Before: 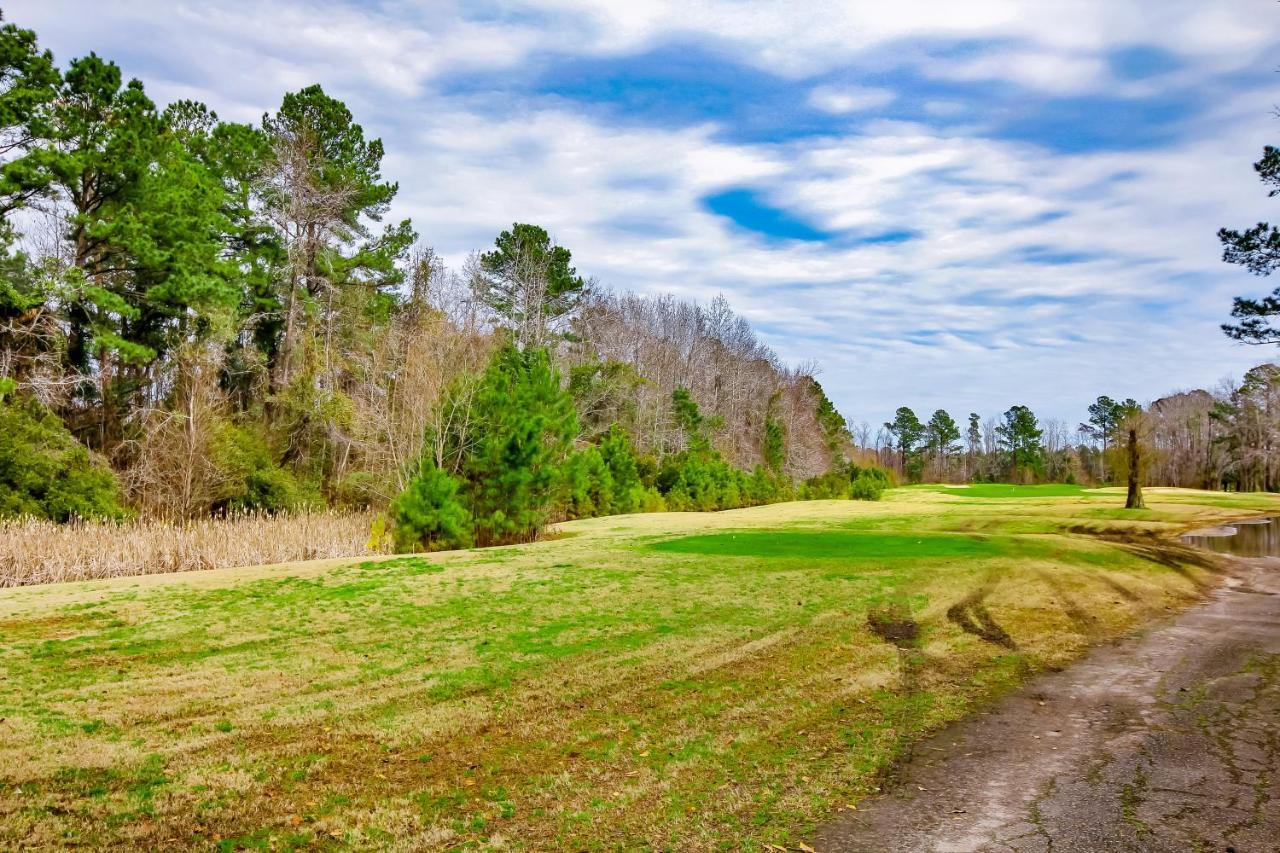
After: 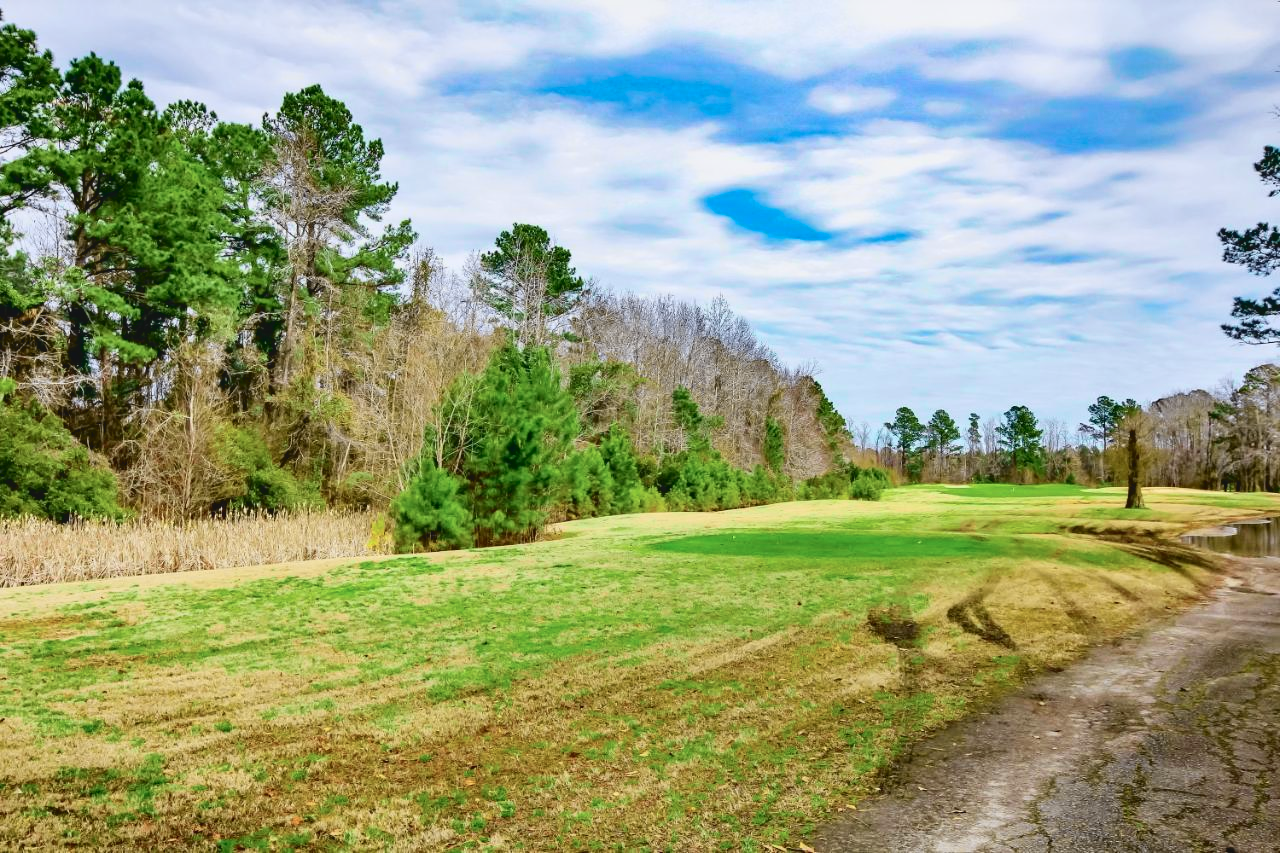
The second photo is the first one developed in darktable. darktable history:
tone curve: curves: ch0 [(0, 0.056) (0.049, 0.073) (0.155, 0.127) (0.33, 0.331) (0.432, 0.46) (0.601, 0.655) (0.843, 0.876) (1, 0.965)]; ch1 [(0, 0) (0.339, 0.334) (0.445, 0.419) (0.476, 0.454) (0.497, 0.494) (0.53, 0.511) (0.557, 0.549) (0.613, 0.614) (0.728, 0.729) (1, 1)]; ch2 [(0, 0) (0.327, 0.318) (0.417, 0.426) (0.46, 0.453) (0.502, 0.5) (0.526, 0.52) (0.54, 0.543) (0.606, 0.61) (0.74, 0.716) (1, 1)], color space Lab, independent channels, preserve colors none
